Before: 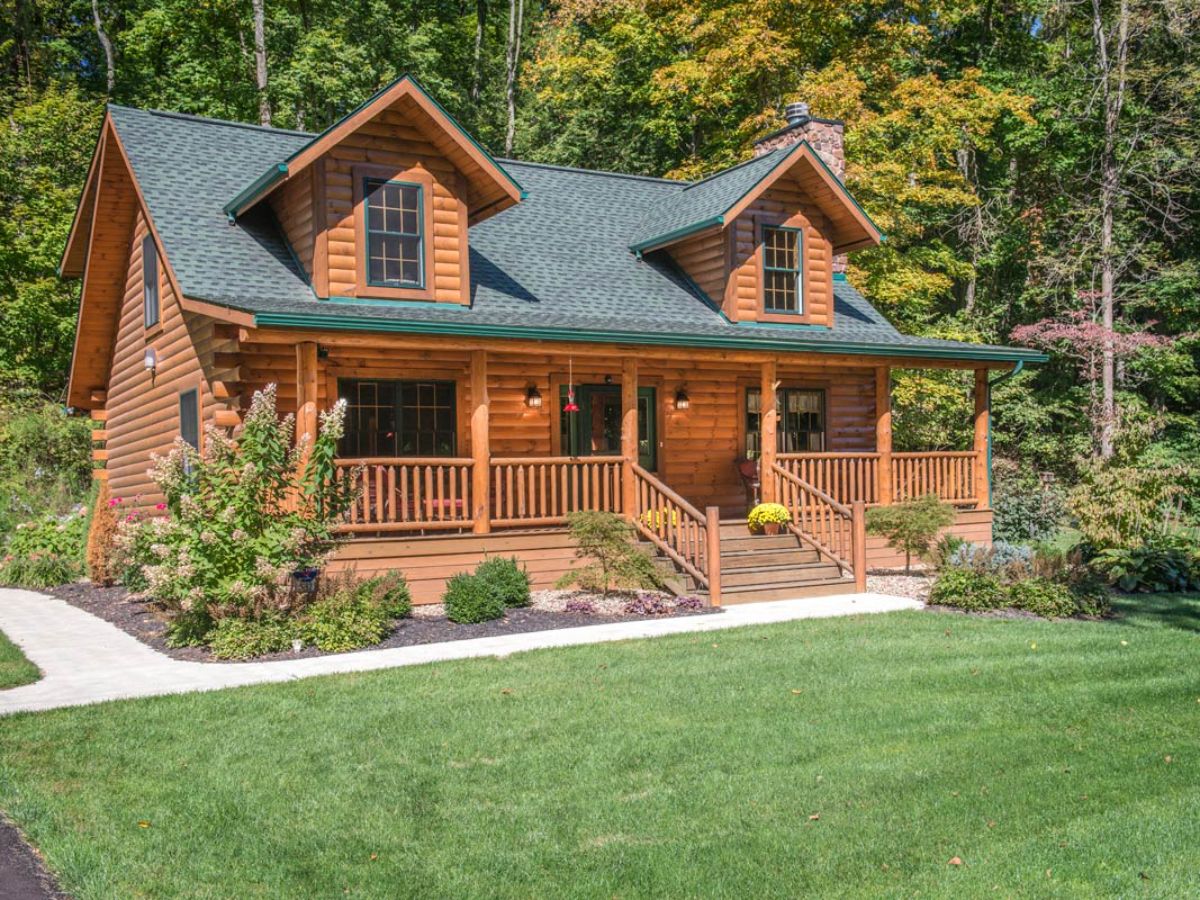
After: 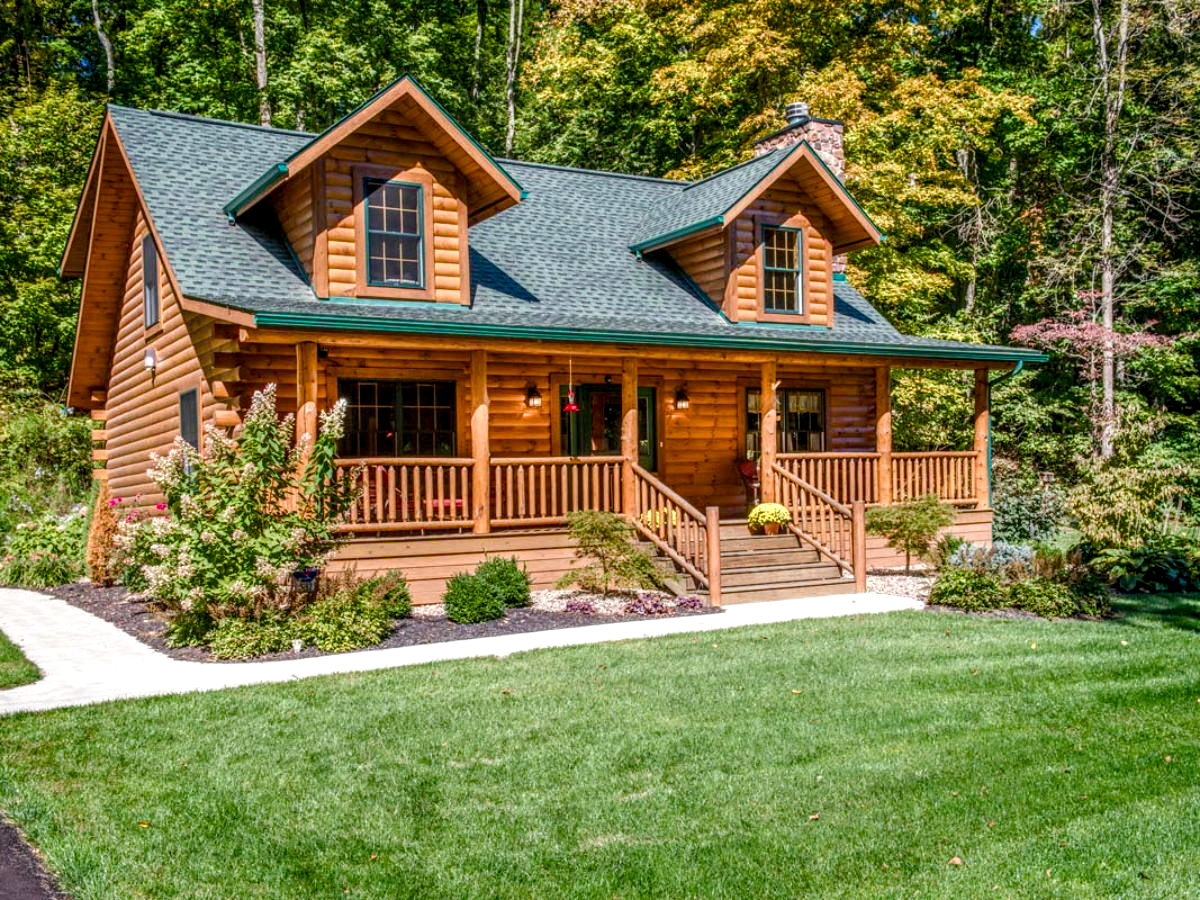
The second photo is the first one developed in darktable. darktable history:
base curve: curves: ch0 [(0, 0) (0.283, 0.295) (1, 1)], preserve colors none
local contrast: detail 160%
color balance rgb: linear chroma grading › global chroma 14.896%, perceptual saturation grading › global saturation 0.721%, perceptual saturation grading › highlights -29.228%, perceptual saturation grading › mid-tones 30.168%, perceptual saturation grading › shadows 60.078%, perceptual brilliance grading › global brilliance -1.152%, perceptual brilliance grading › highlights -1.652%, perceptual brilliance grading › mid-tones -0.674%, perceptual brilliance grading › shadows -1.783%
